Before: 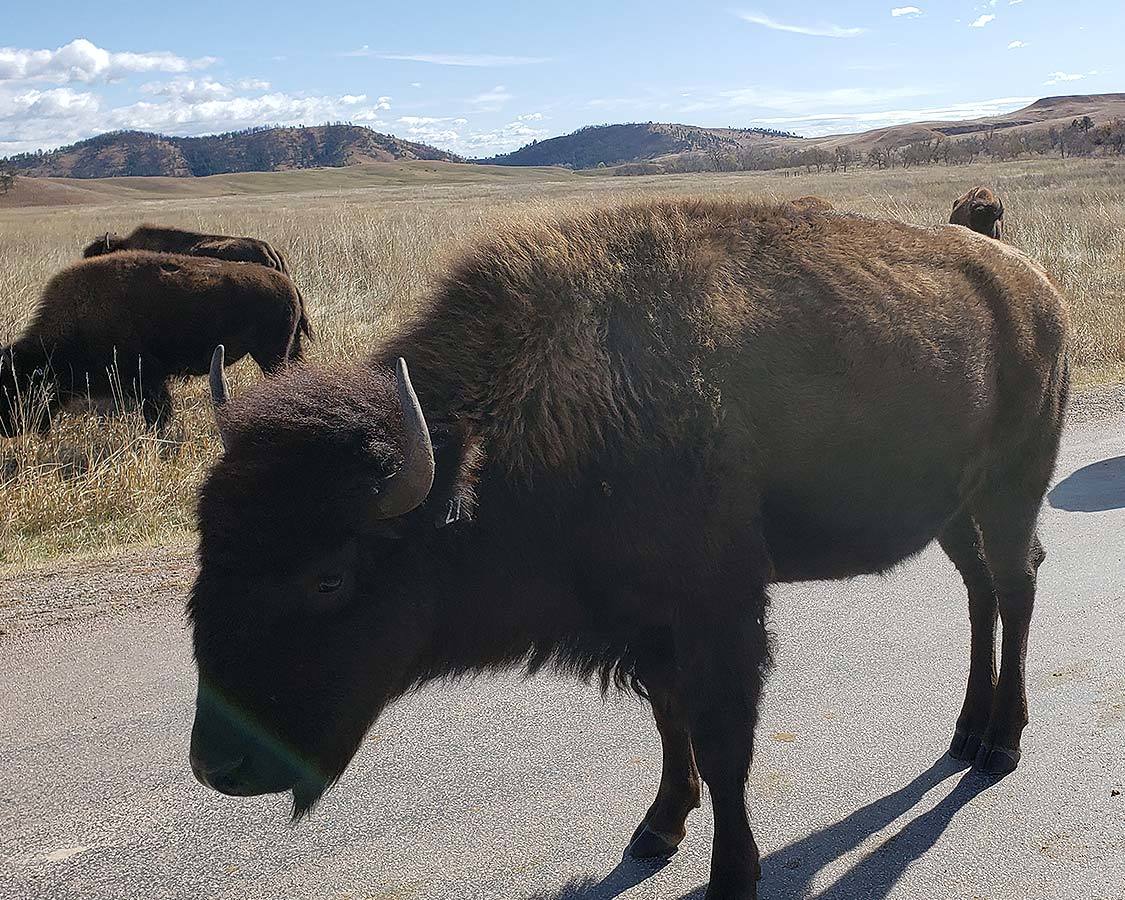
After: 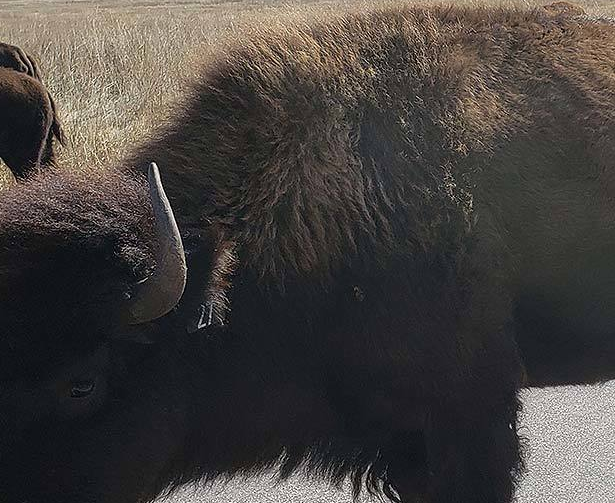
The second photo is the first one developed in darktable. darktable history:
crop and rotate: left 22.076%, top 21.694%, right 23.254%, bottom 22.406%
